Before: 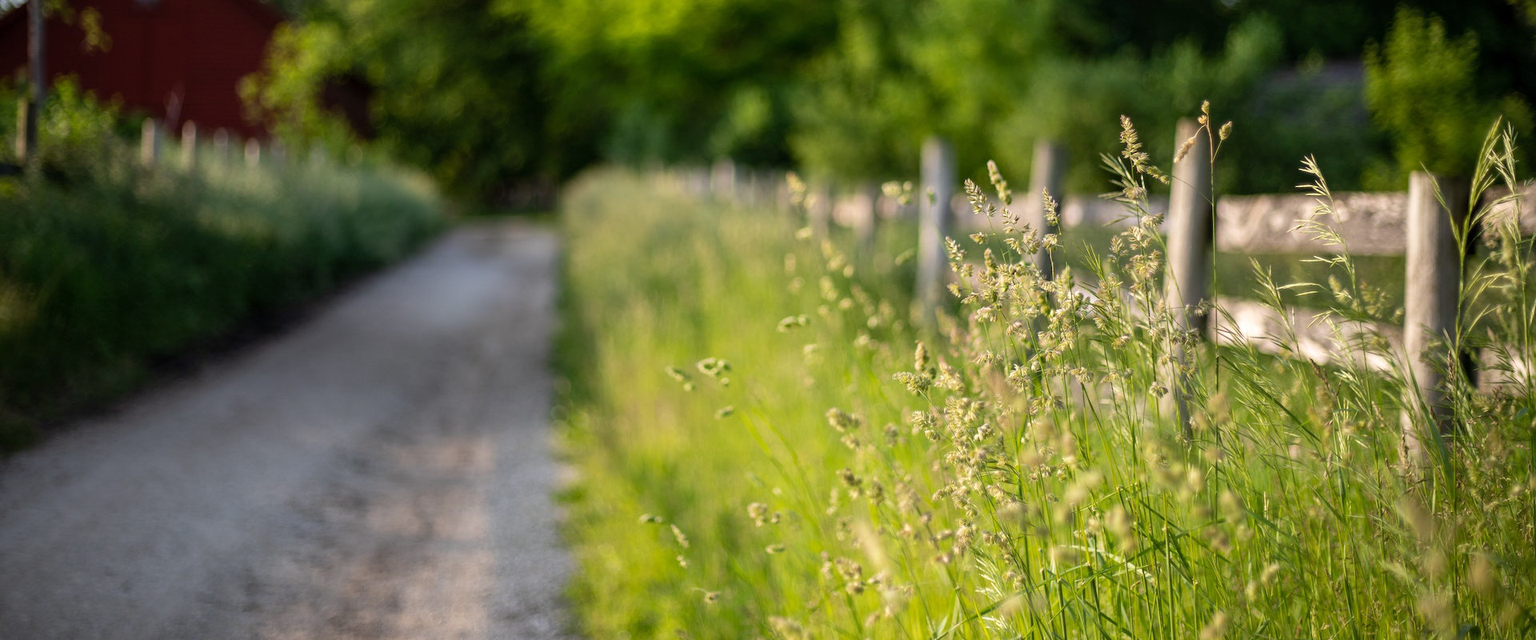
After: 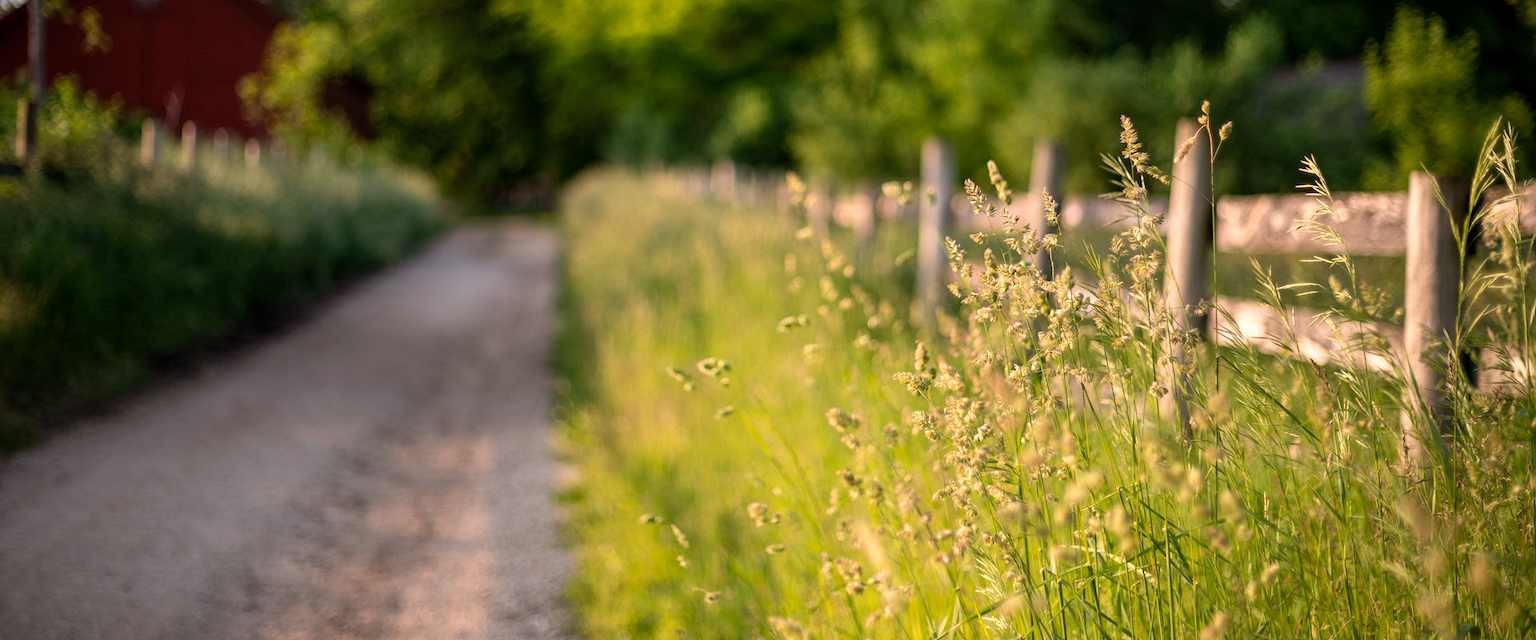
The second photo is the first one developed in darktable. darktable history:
white balance: red 1.127, blue 0.943
exposure: black level correction 0.001, exposure 0.014 EV, compensate highlight preservation false
